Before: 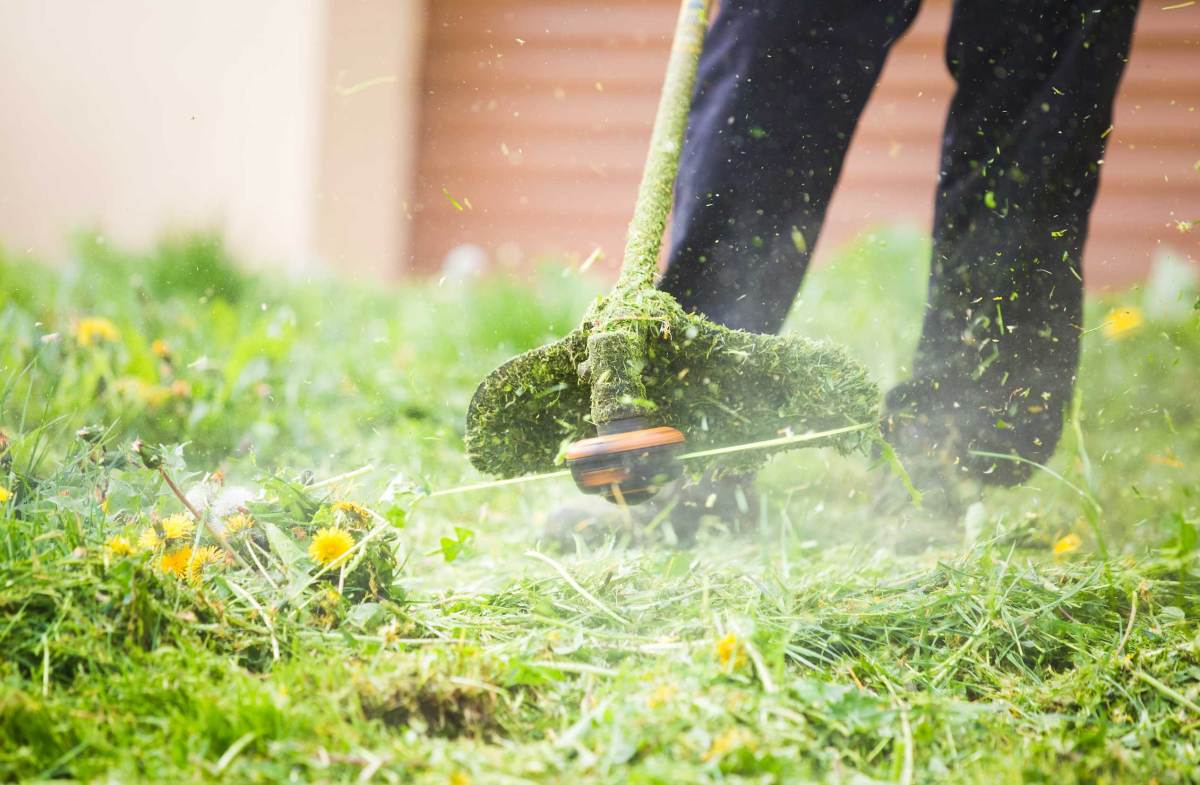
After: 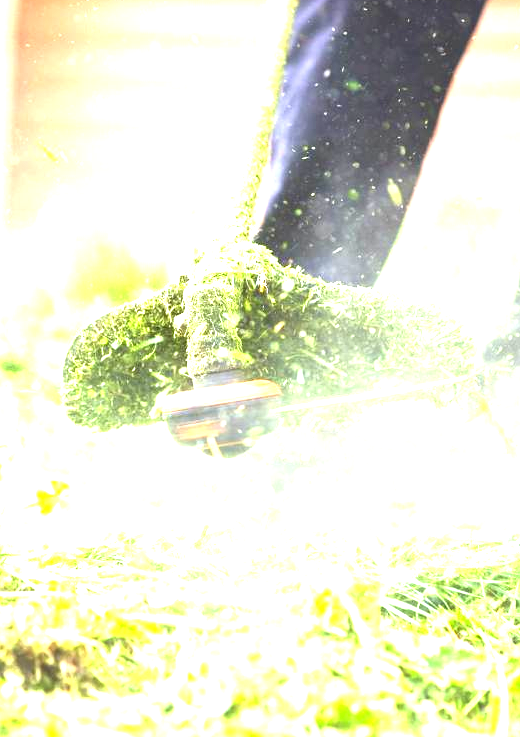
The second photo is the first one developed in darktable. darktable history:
crop: left 33.699%, top 6.08%, right 22.903%
exposure: black level correction 0, exposure 1.741 EV, compensate highlight preservation false
